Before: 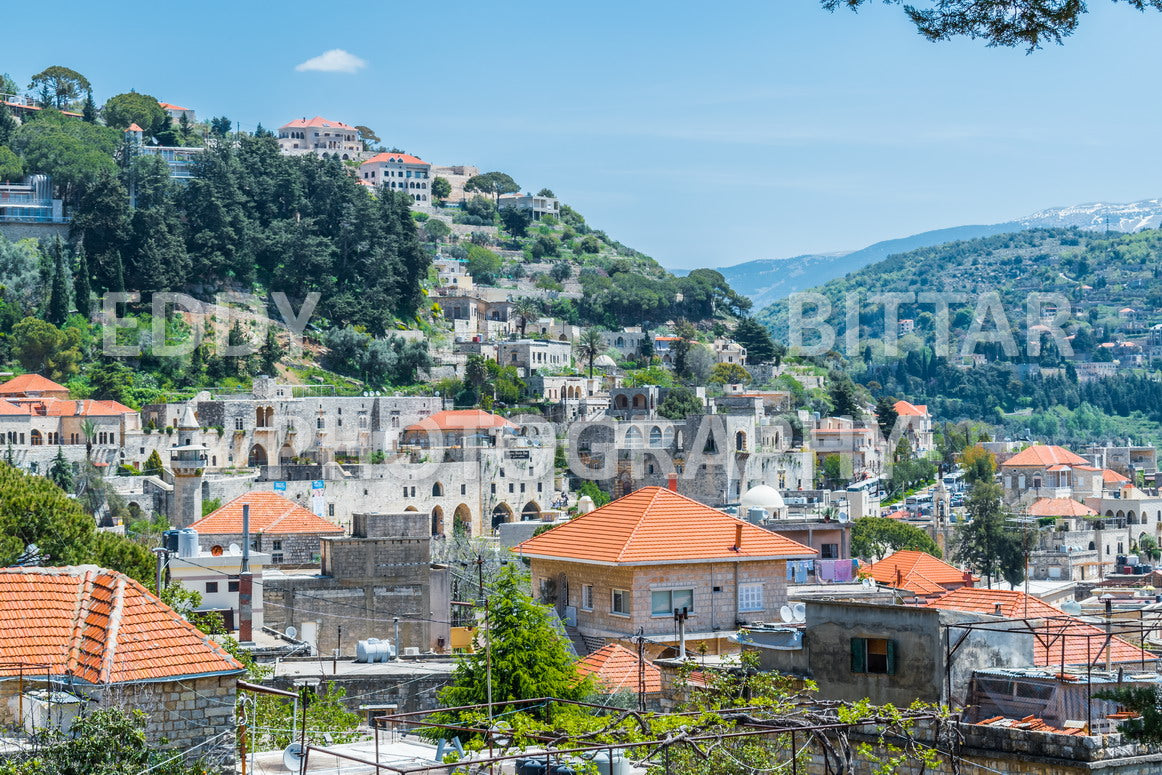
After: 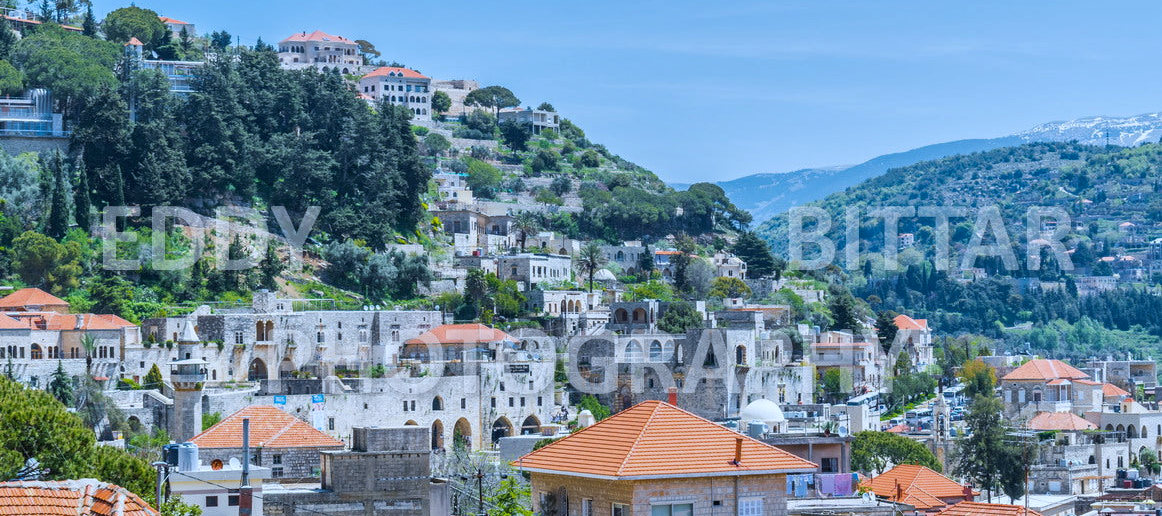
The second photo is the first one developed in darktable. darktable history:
shadows and highlights: shadows 43.71, white point adjustment -1.46, soften with gaussian
crop: top 11.166%, bottom 22.168%
white balance: red 0.931, blue 1.11
